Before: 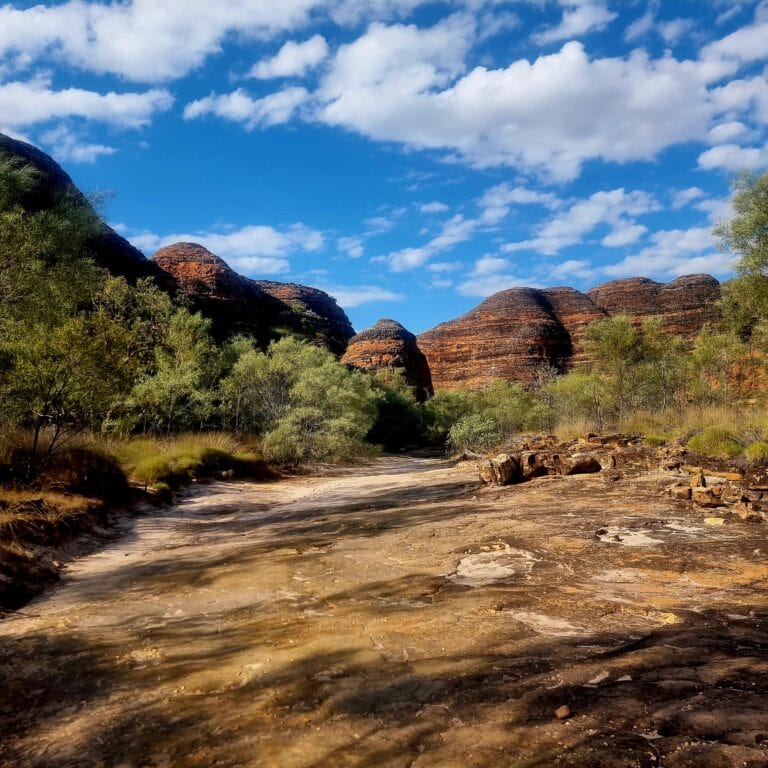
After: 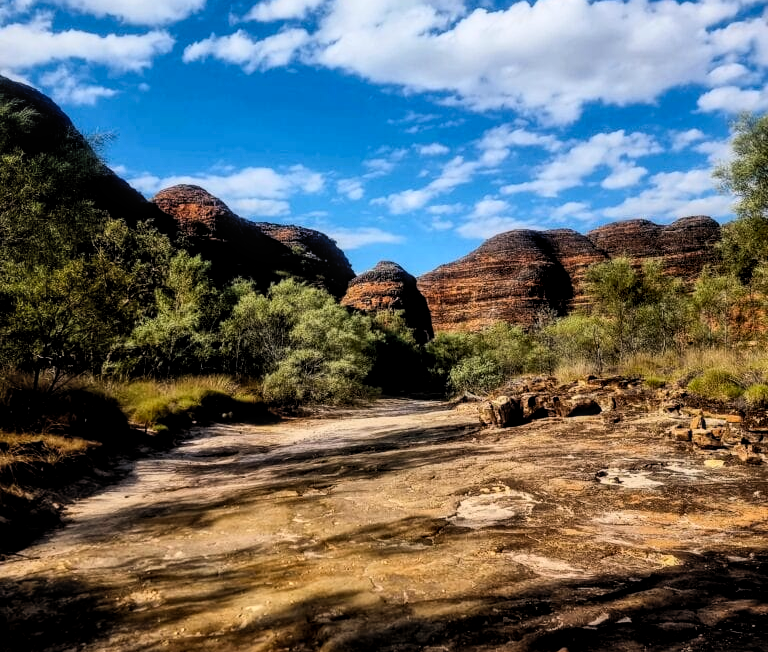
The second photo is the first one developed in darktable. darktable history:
local contrast: on, module defaults
exposure: exposure -0.485 EV, compensate exposure bias true, compensate highlight preservation false
crop: top 7.607%, bottom 7.487%
contrast brightness saturation: contrast 0.197, brightness 0.17, saturation 0.223
filmic rgb: black relative exposure -8.7 EV, white relative exposure 2.67 EV, target black luminance 0%, target white luminance 99.873%, hardness 6.27, latitude 74.84%, contrast 1.315, highlights saturation mix -4.63%
color correction: highlights b* 0.068
